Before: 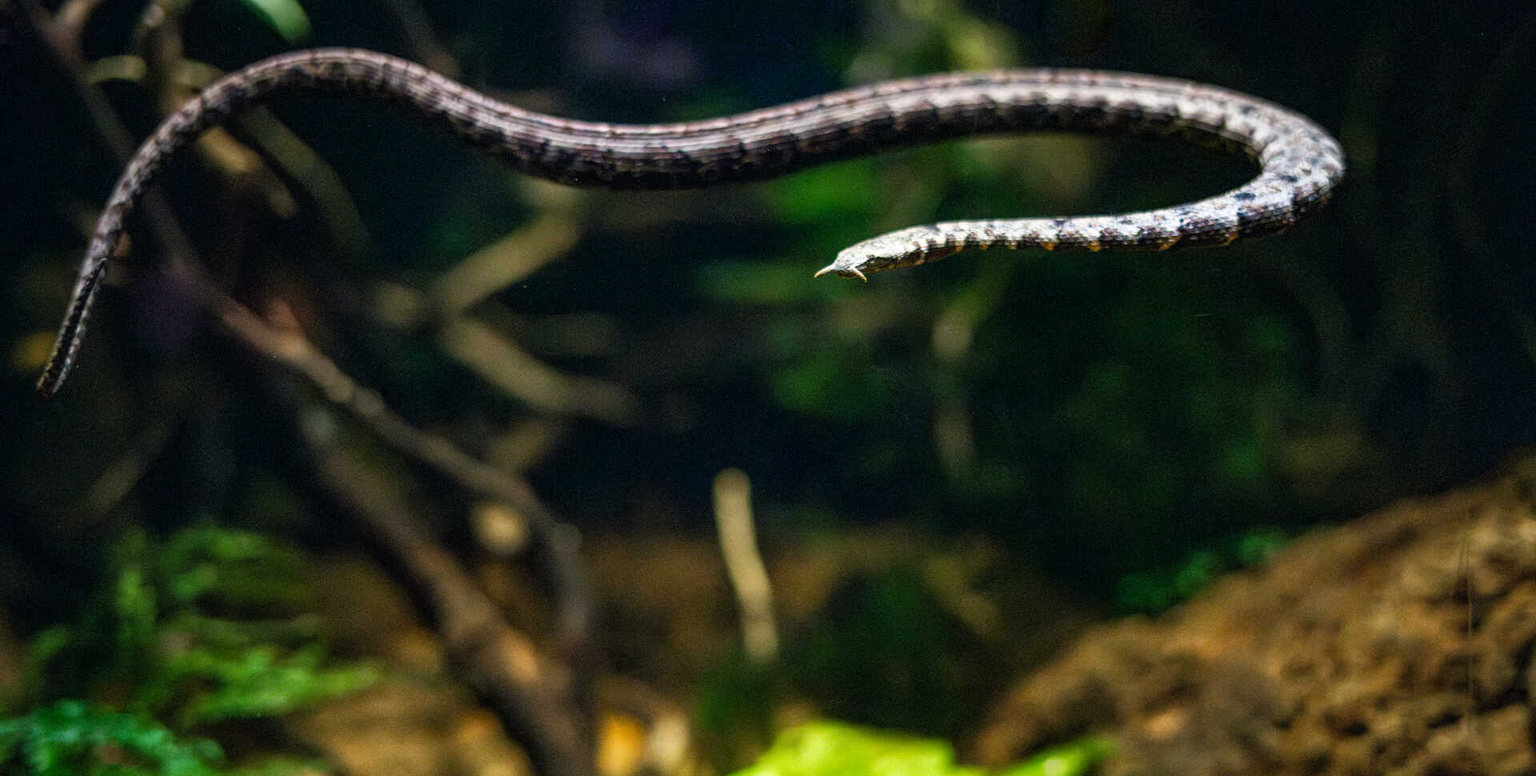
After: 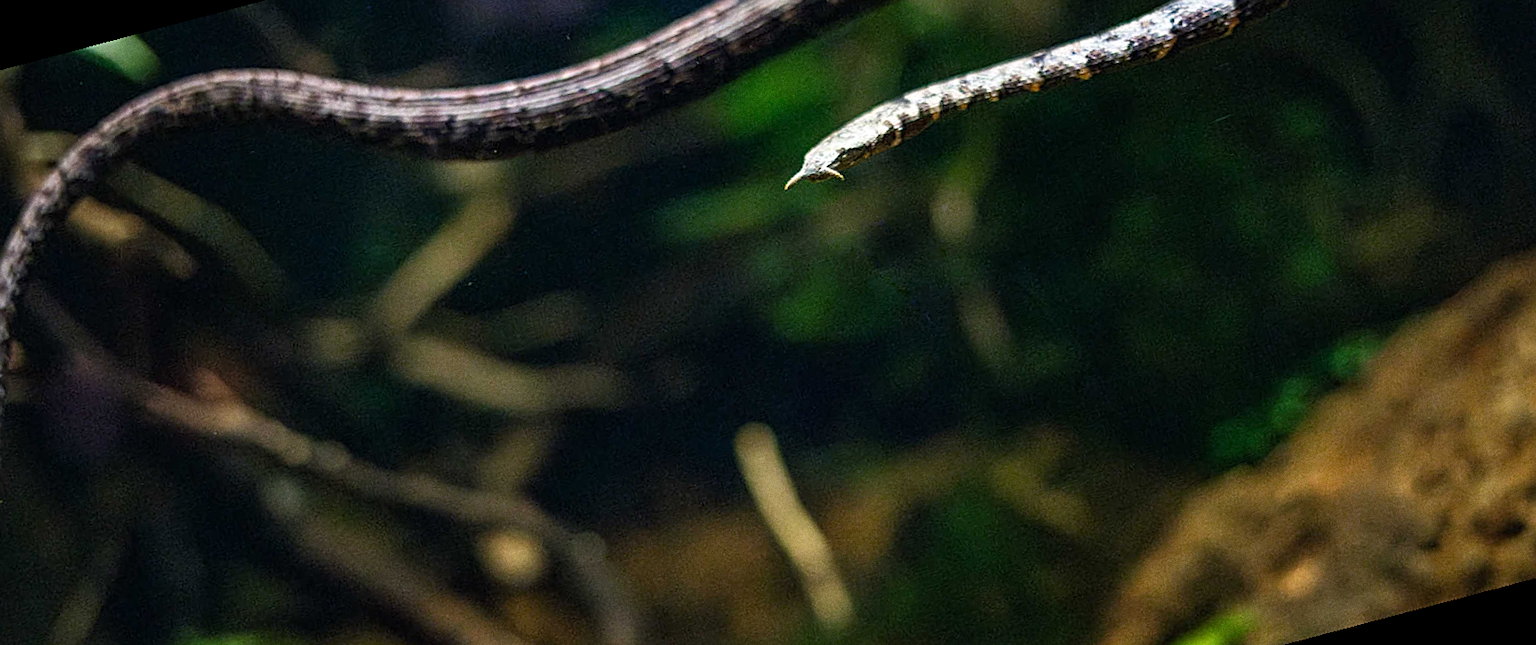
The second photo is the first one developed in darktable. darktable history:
sharpen: on, module defaults
grain: coarseness 0.09 ISO
tone equalizer: on, module defaults
rotate and perspective: rotation -14.8°, crop left 0.1, crop right 0.903, crop top 0.25, crop bottom 0.748
